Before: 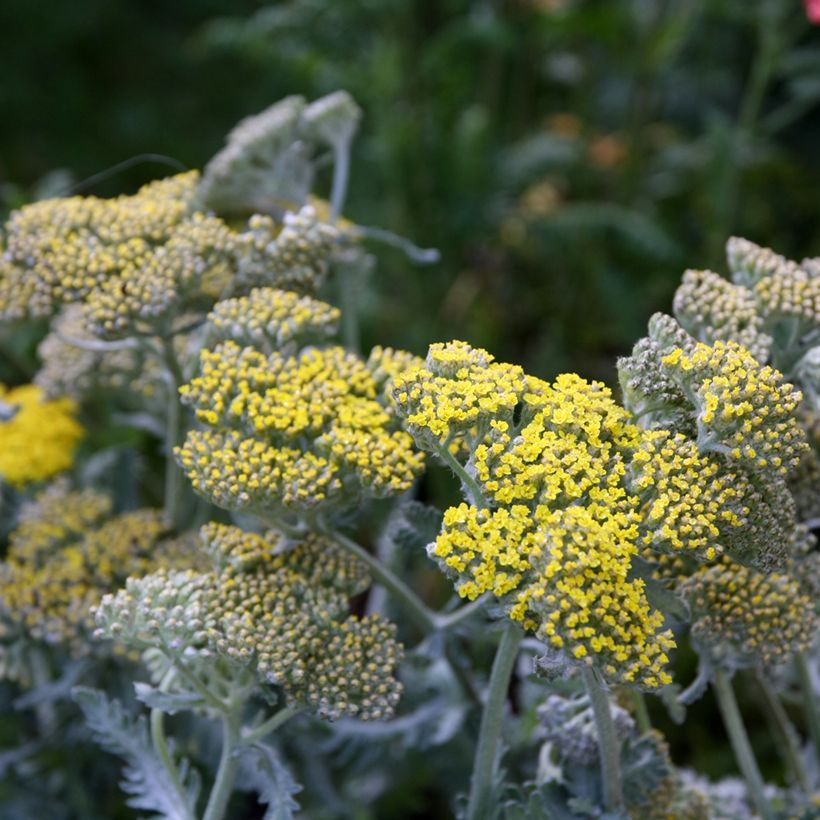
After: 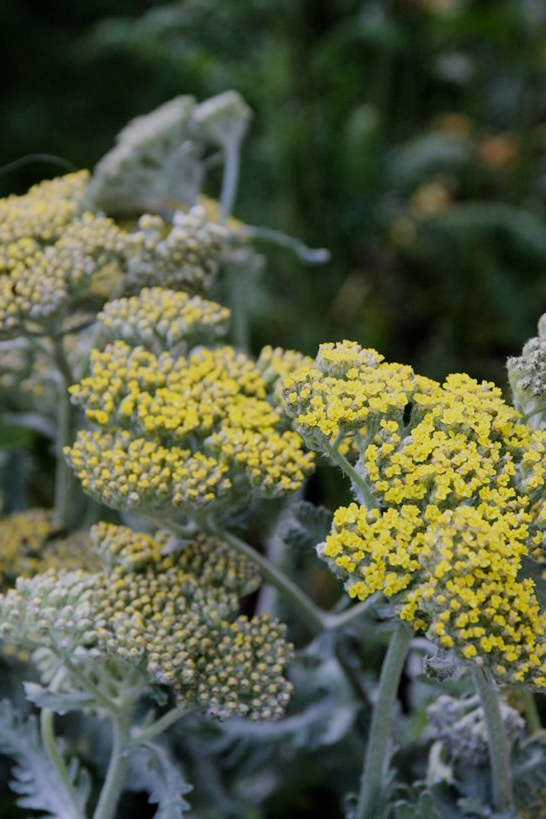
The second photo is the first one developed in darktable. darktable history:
filmic rgb: black relative exposure -7.65 EV, white relative exposure 4.56 EV, hardness 3.61, contrast 0.99
exposure: compensate highlight preservation false
crop and rotate: left 13.431%, right 19.919%
